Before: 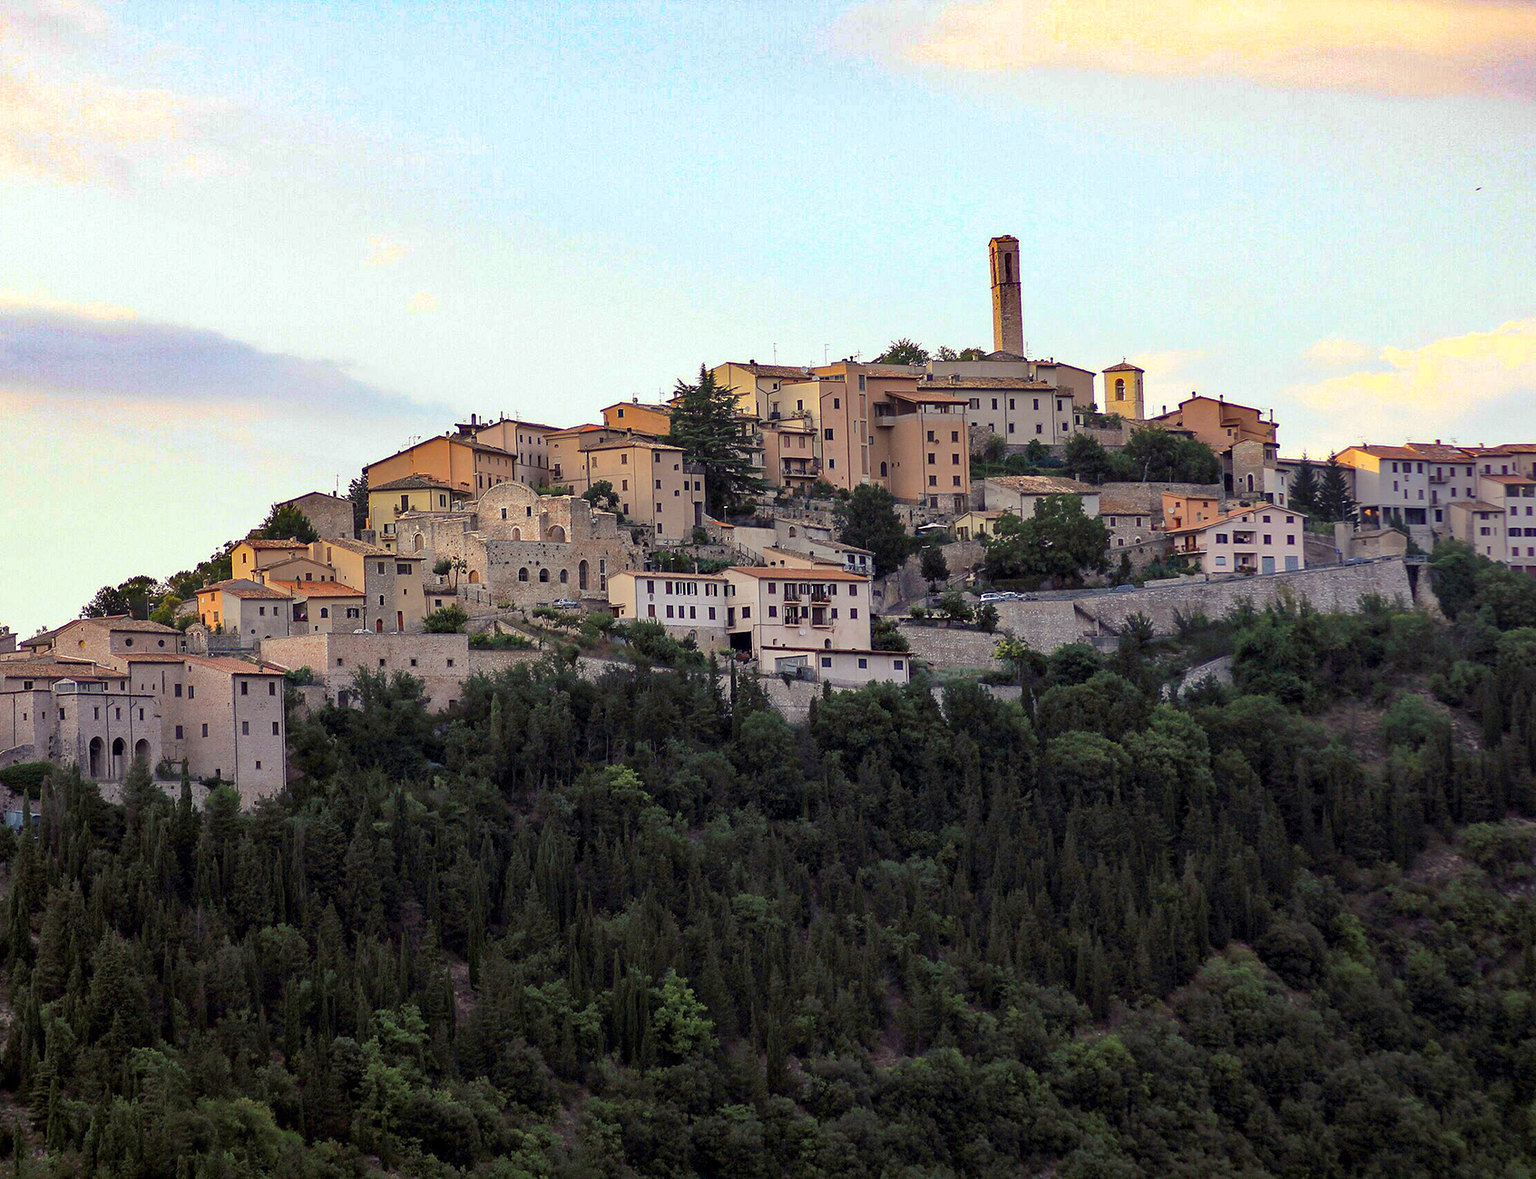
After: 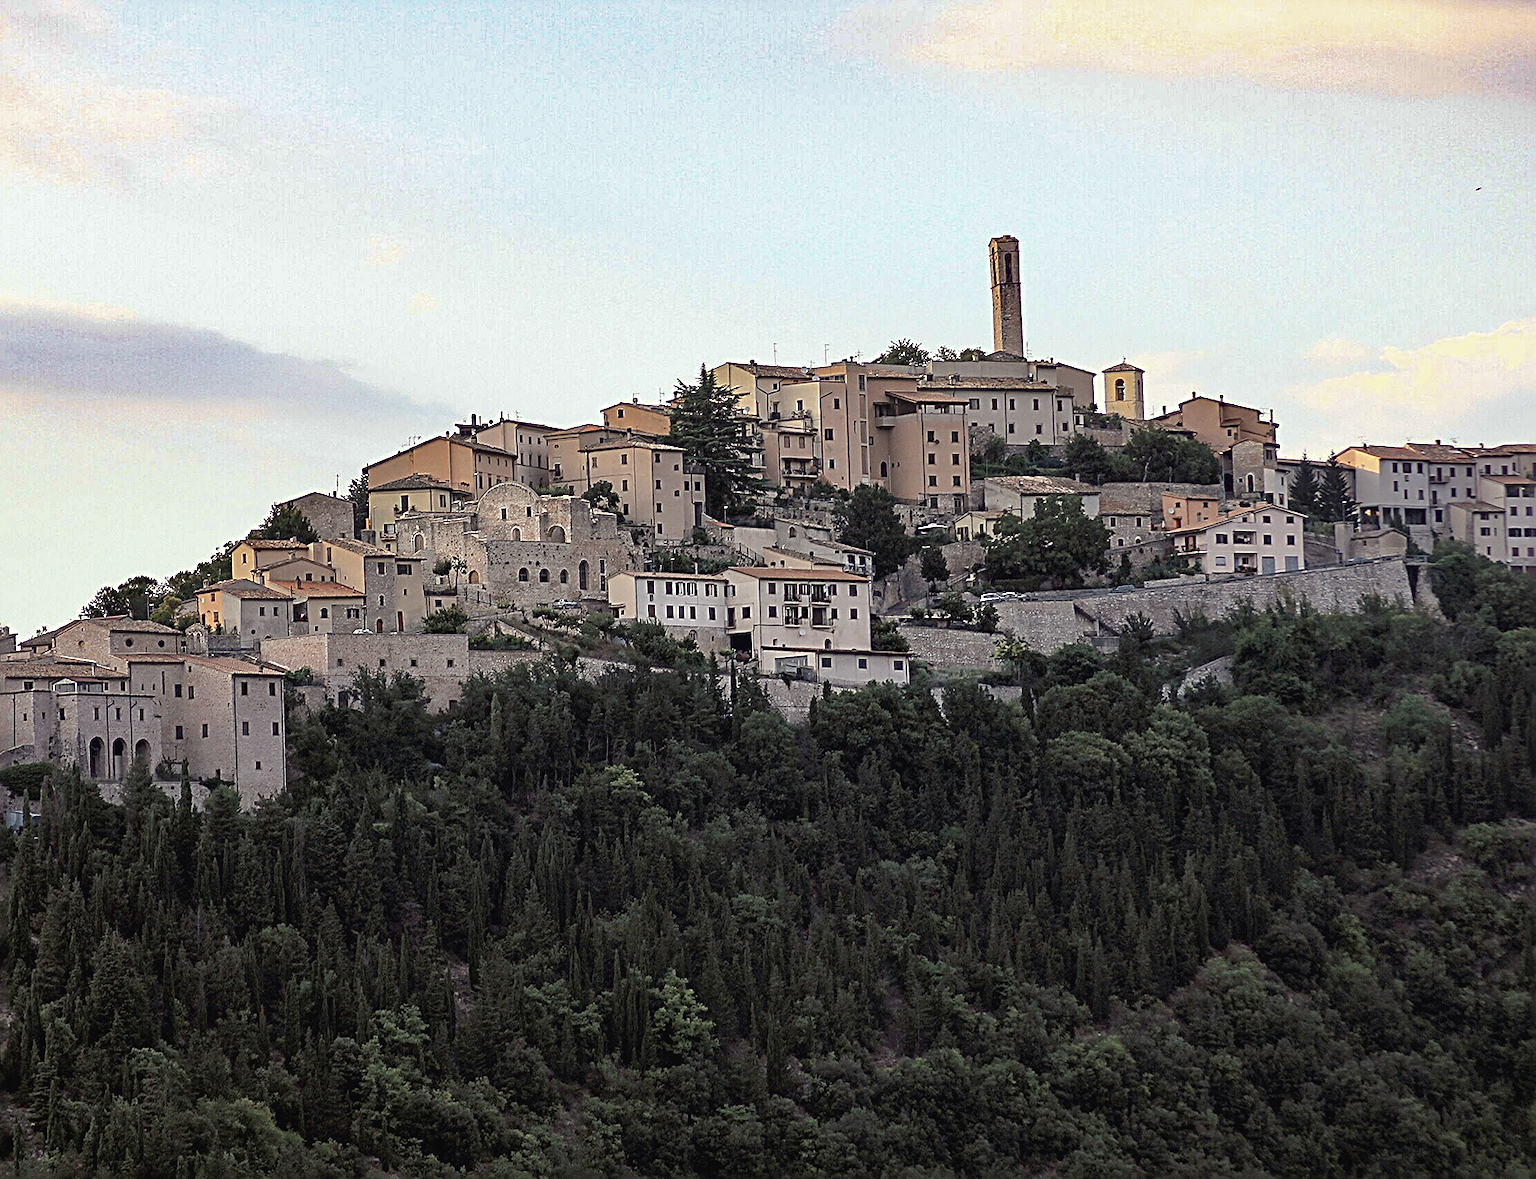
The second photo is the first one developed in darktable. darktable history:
contrast brightness saturation: contrast -0.05, saturation -0.41
sharpen: radius 3.025, amount 0.757
